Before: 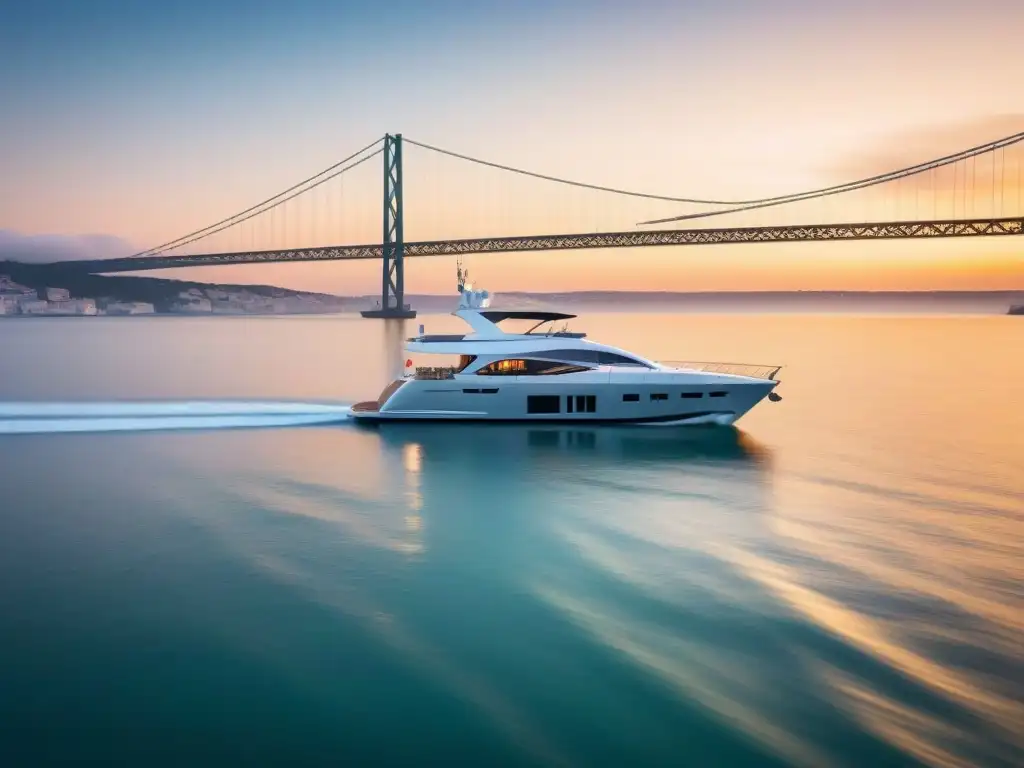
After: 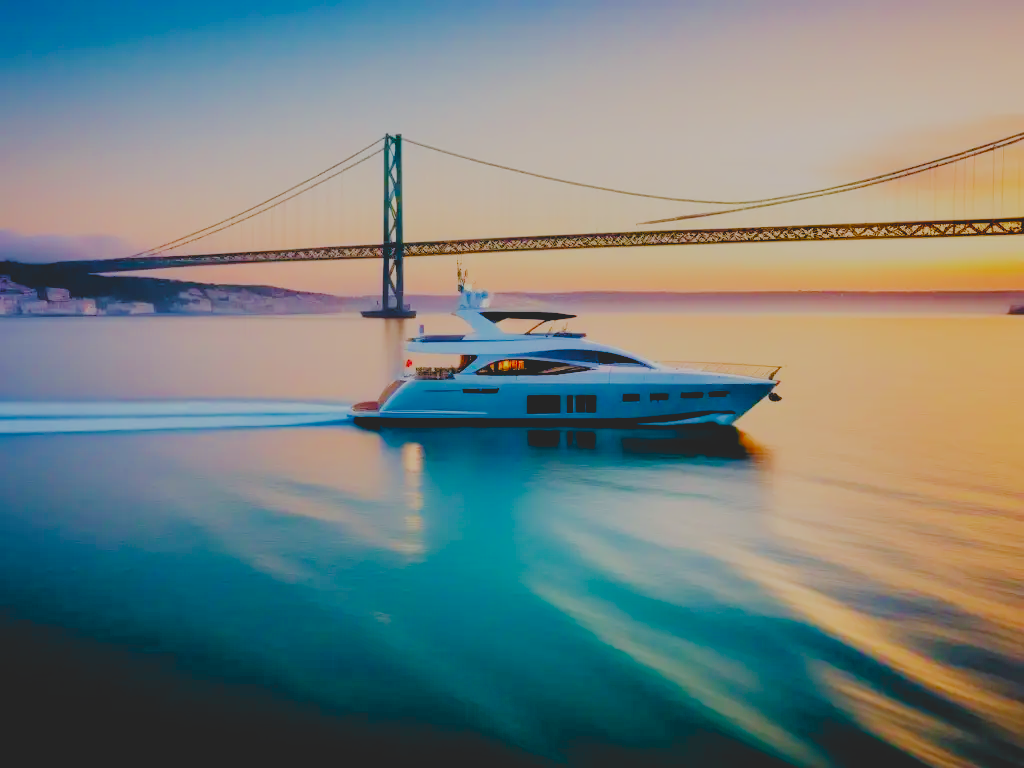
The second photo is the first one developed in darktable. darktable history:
color zones: curves: ch0 [(0, 0.613) (0.01, 0.613) (0.245, 0.448) (0.498, 0.529) (0.642, 0.665) (0.879, 0.777) (0.99, 0.613)]; ch1 [(0, 0) (0.143, 0) (0.286, 0) (0.429, 0) (0.571, 0) (0.714, 0) (0.857, 0)], mix -131.09%
velvia: on, module defaults
filmic rgb: black relative exposure -2.85 EV, white relative exposure 4.56 EV, hardness 1.77, contrast 1.25, preserve chrominance no, color science v5 (2021)
contrast brightness saturation: contrast -0.28
